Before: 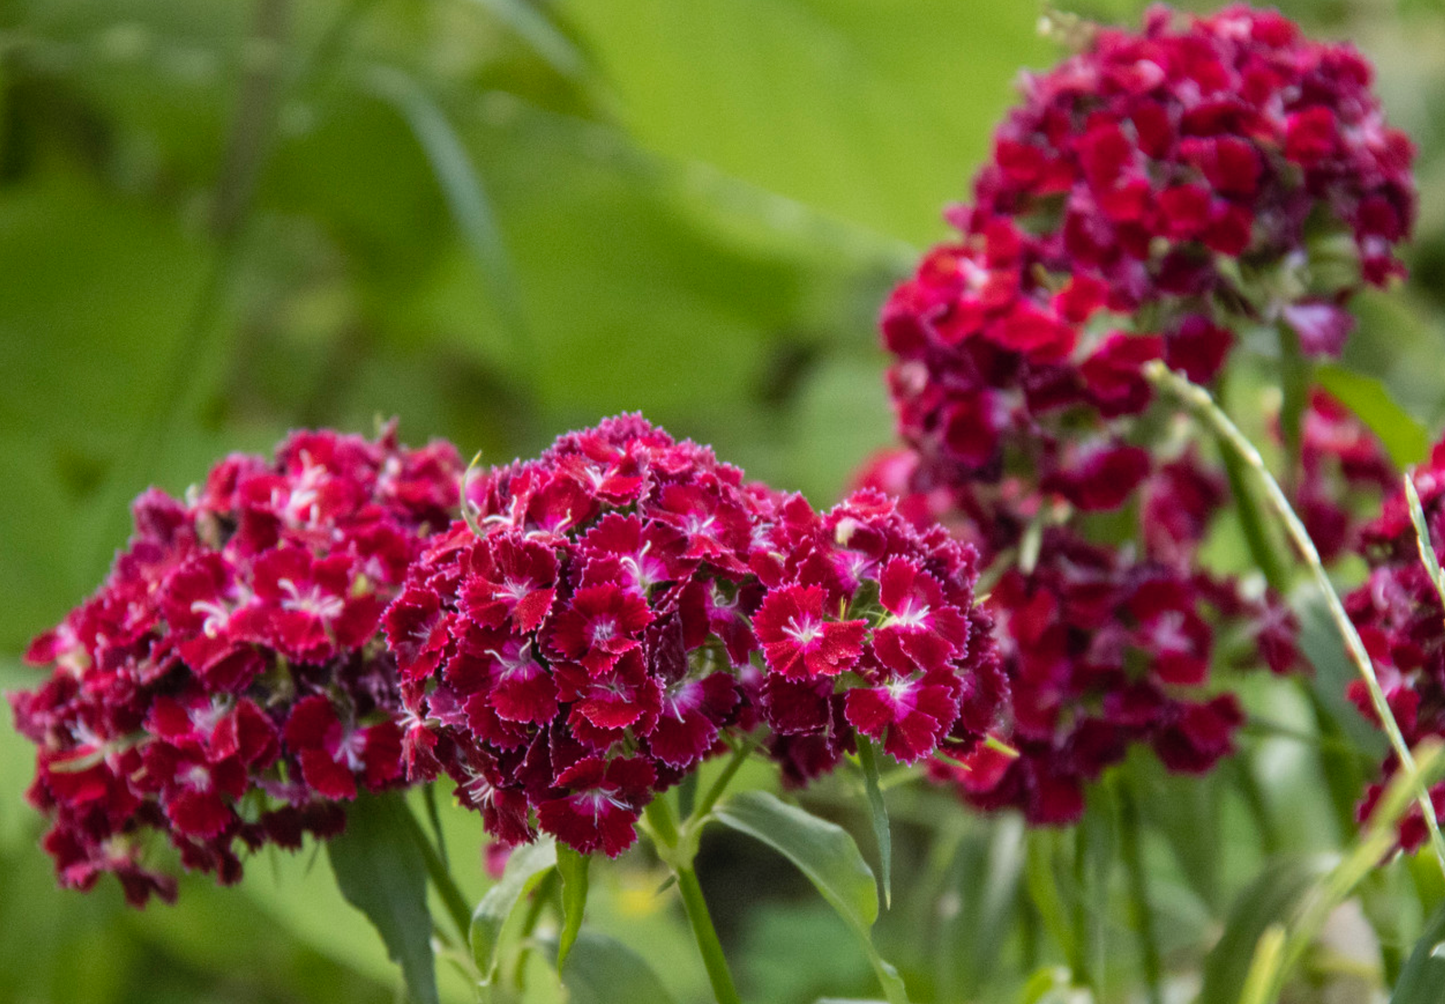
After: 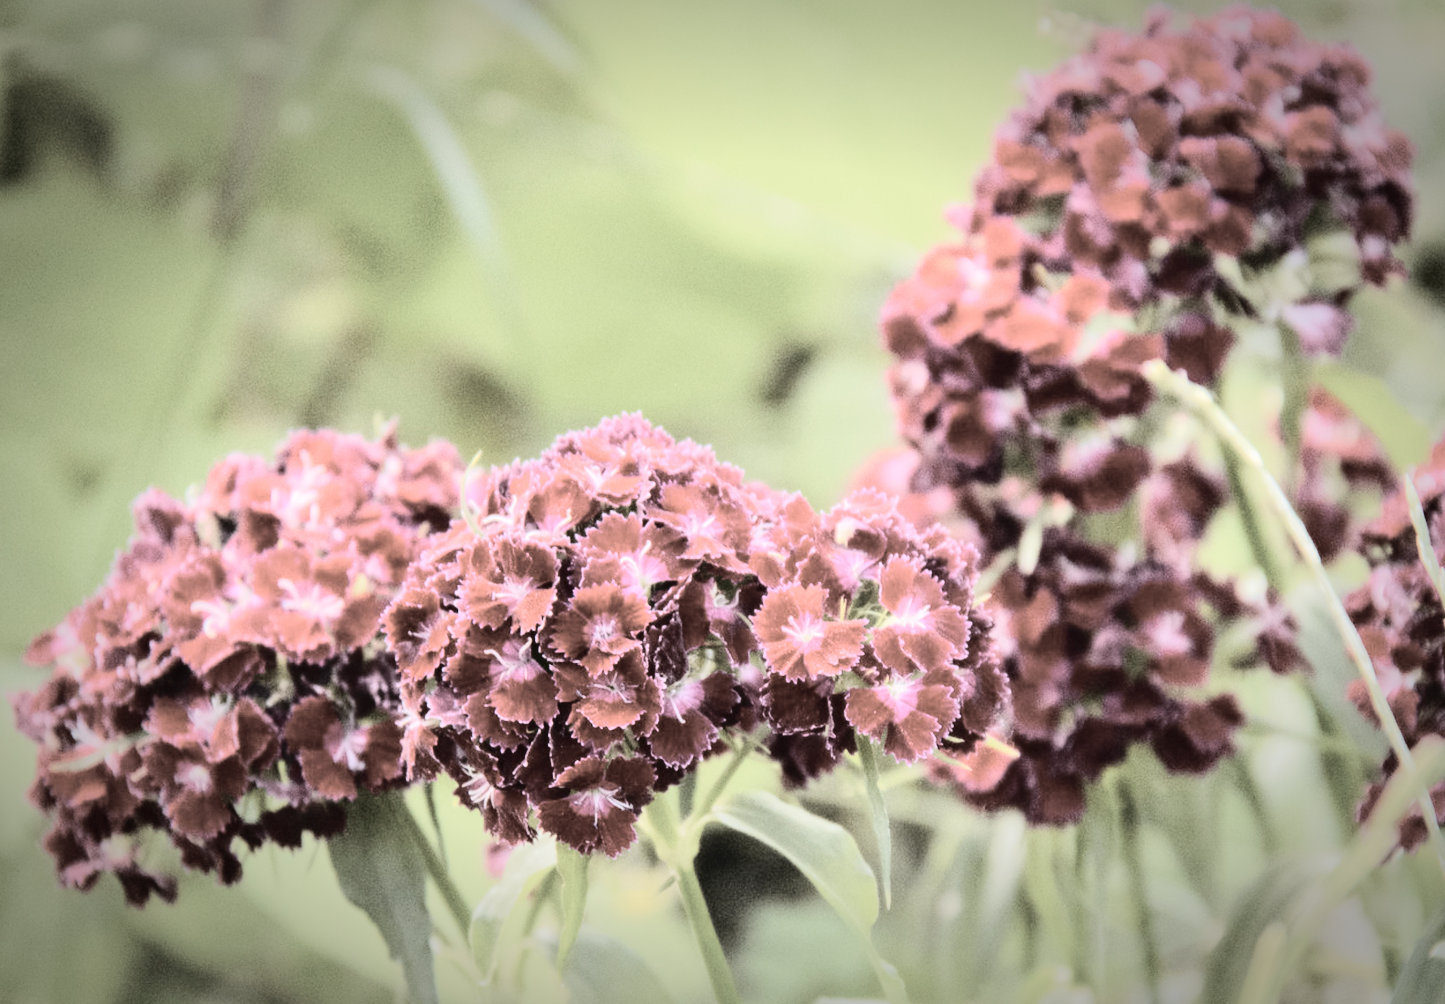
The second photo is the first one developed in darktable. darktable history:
exposure: black level correction 0, exposure 0.9 EV, compensate exposure bias true, compensate highlight preservation false
tone curve: curves: ch0 [(0, 0.013) (0.129, 0.1) (0.291, 0.375) (0.46, 0.576) (0.667, 0.78) (0.851, 0.903) (0.997, 0.951)]; ch1 [(0, 0) (0.353, 0.344) (0.45, 0.46) (0.498, 0.495) (0.528, 0.531) (0.563, 0.566) (0.592, 0.609) (0.657, 0.672) (1, 1)]; ch2 [(0, 0) (0.333, 0.346) (0.375, 0.375) (0.427, 0.44) (0.5, 0.501) (0.505, 0.505) (0.544, 0.573) (0.576, 0.615) (0.612, 0.644) (0.66, 0.715) (1, 1)], color space Lab, independent channels, preserve colors none
vignetting: fall-off start 70.97%, brightness -0.584, saturation -0.118, width/height ratio 1.333
rgb curve: curves: ch0 [(0, 0) (0.284, 0.292) (0.505, 0.644) (1, 1)], compensate middle gray true
color correction: saturation 0.3
